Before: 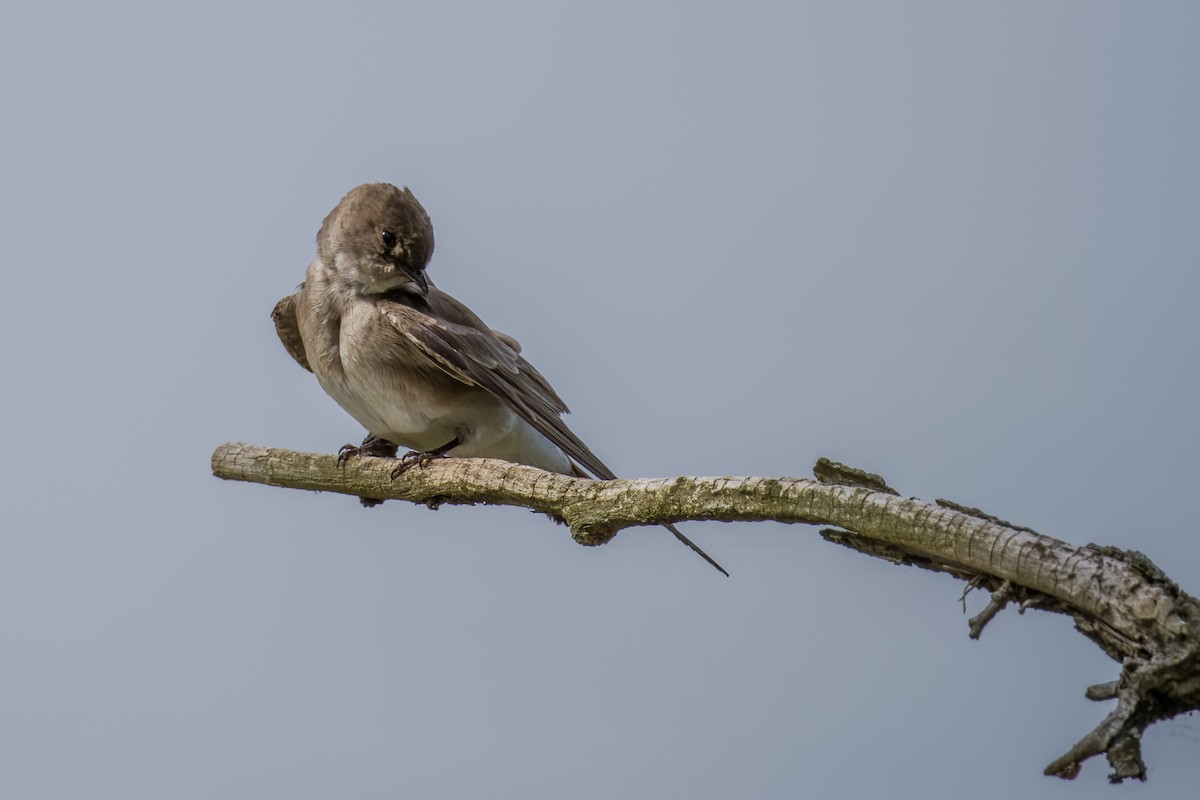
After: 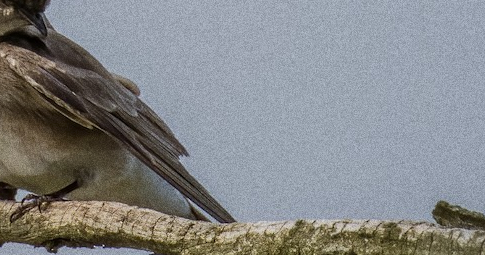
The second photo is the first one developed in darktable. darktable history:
grain: coarseness 0.09 ISO, strength 40%
rotate and perspective: automatic cropping original format, crop left 0, crop top 0
exposure: exposure 0 EV, compensate highlight preservation false
crop: left 31.751%, top 32.172%, right 27.8%, bottom 35.83%
